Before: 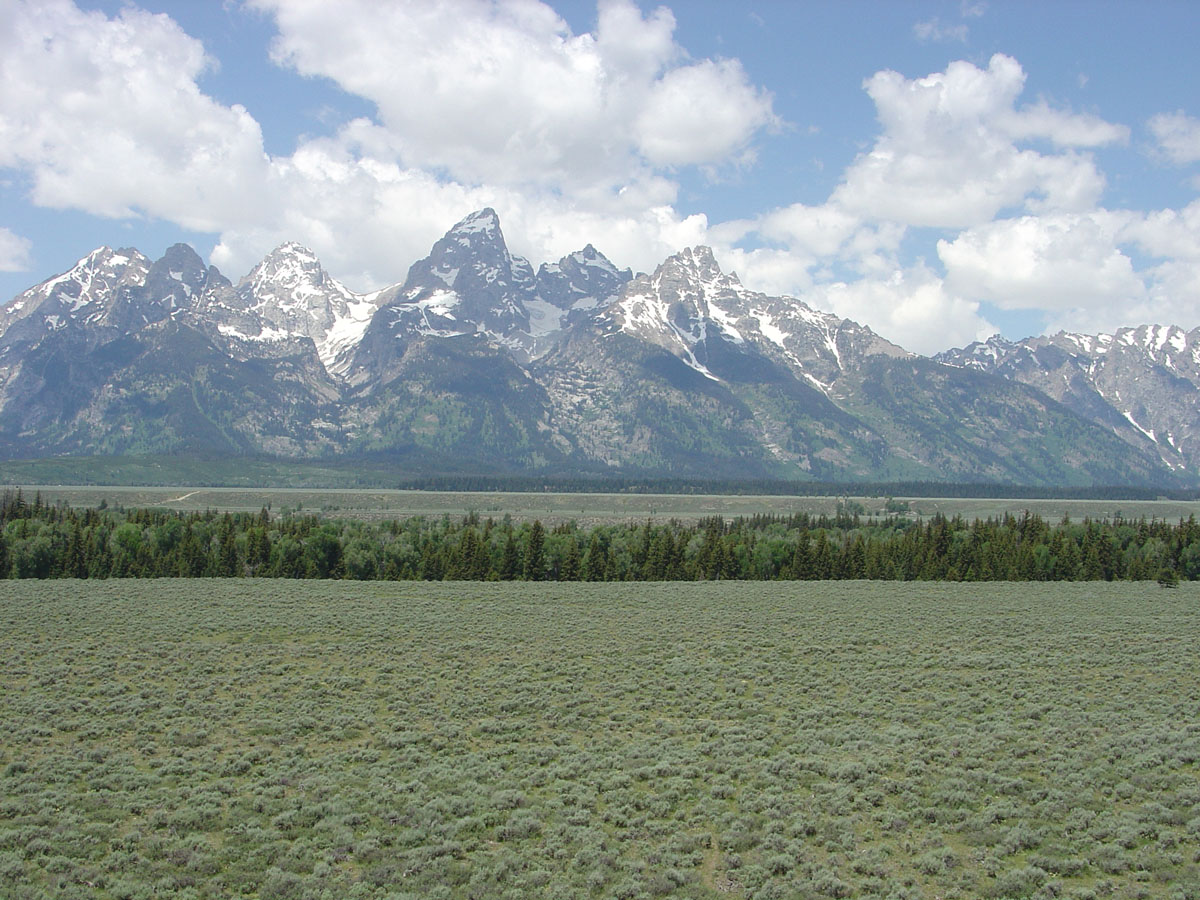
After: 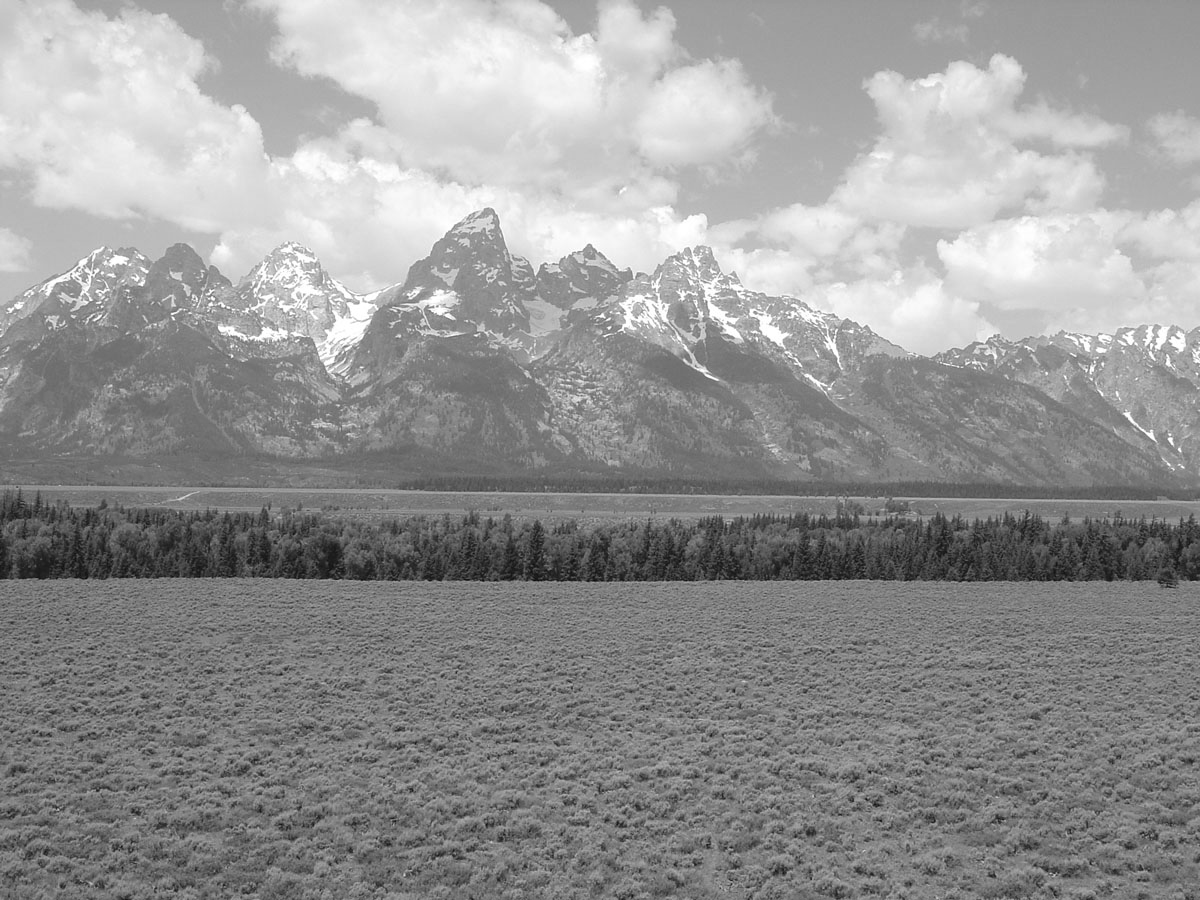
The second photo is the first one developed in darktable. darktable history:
monochrome: on, module defaults
color calibration: x 0.355, y 0.367, temperature 4700.38 K
